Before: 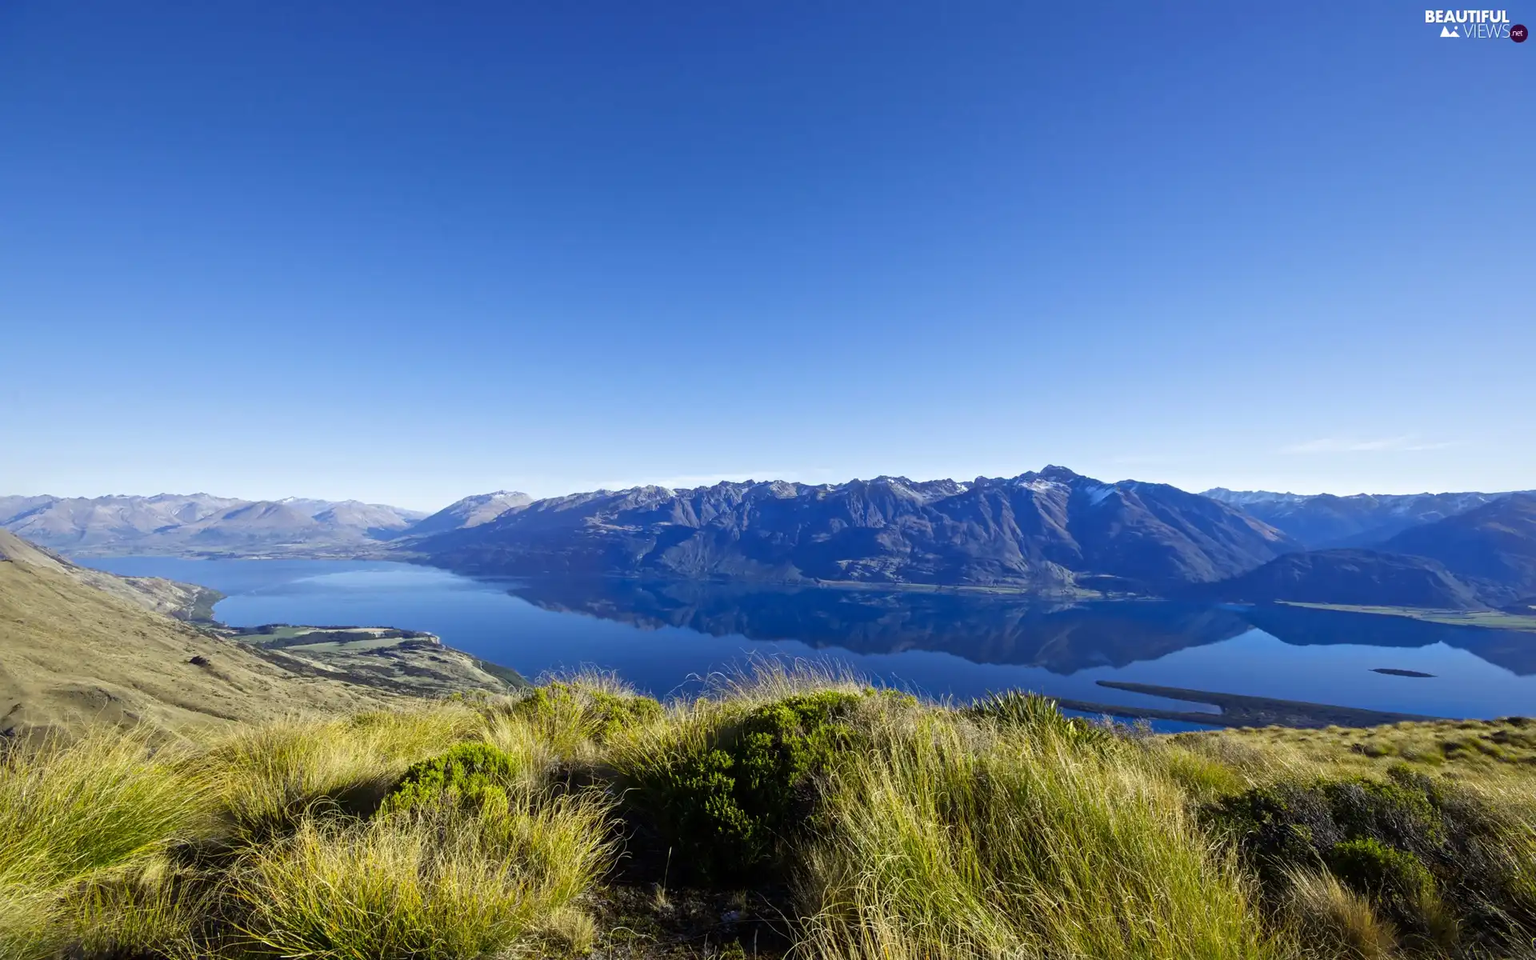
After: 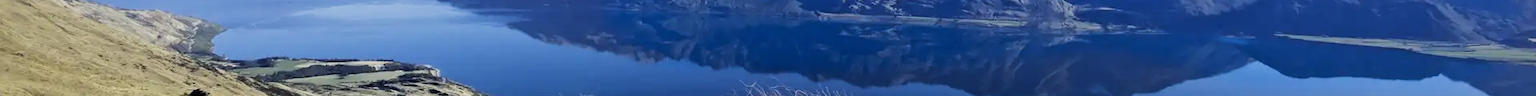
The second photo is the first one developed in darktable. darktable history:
filmic rgb: black relative exposure -5 EV, hardness 2.88, contrast 1.4
crop and rotate: top 59.084%, bottom 30.916%
